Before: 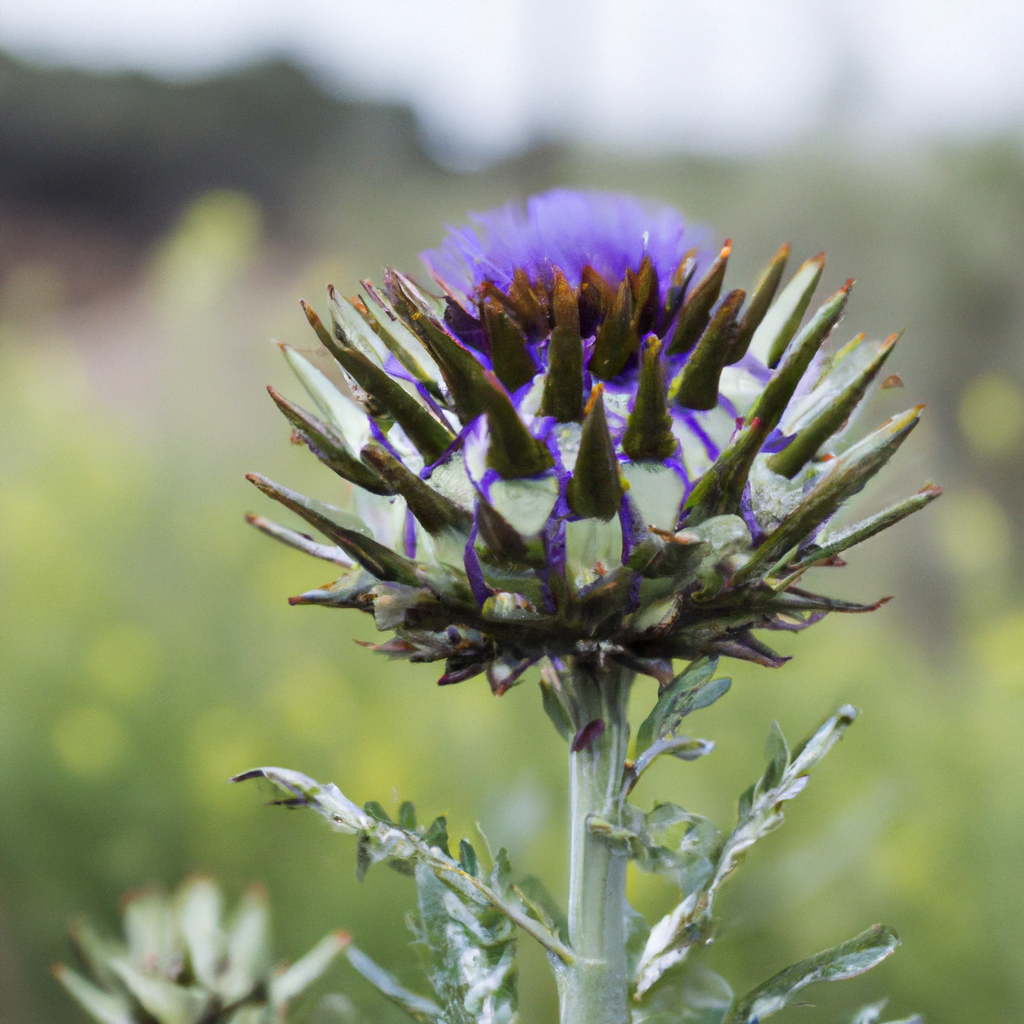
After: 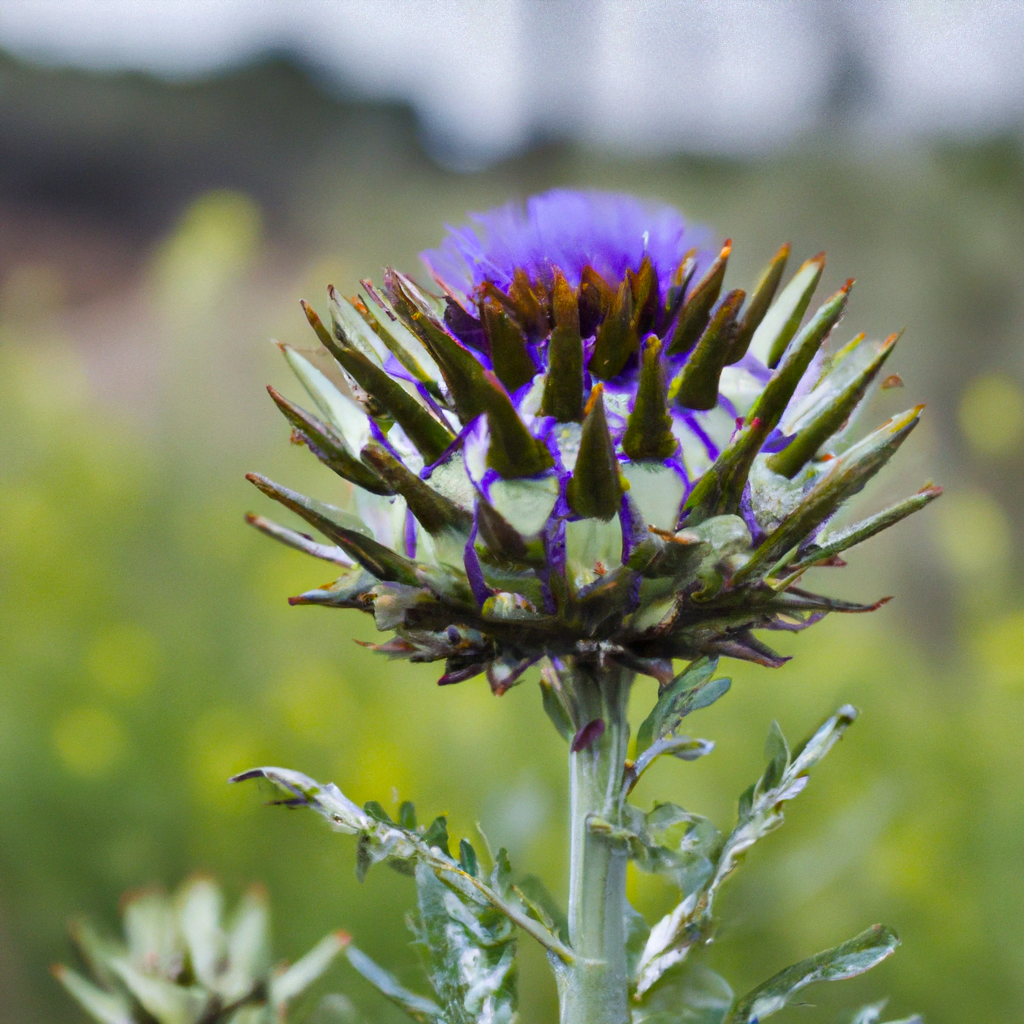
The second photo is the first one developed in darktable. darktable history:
shadows and highlights: shadows 20.91, highlights -82.73, soften with gaussian
color balance rgb: perceptual saturation grading › global saturation 20%, global vibrance 20%
